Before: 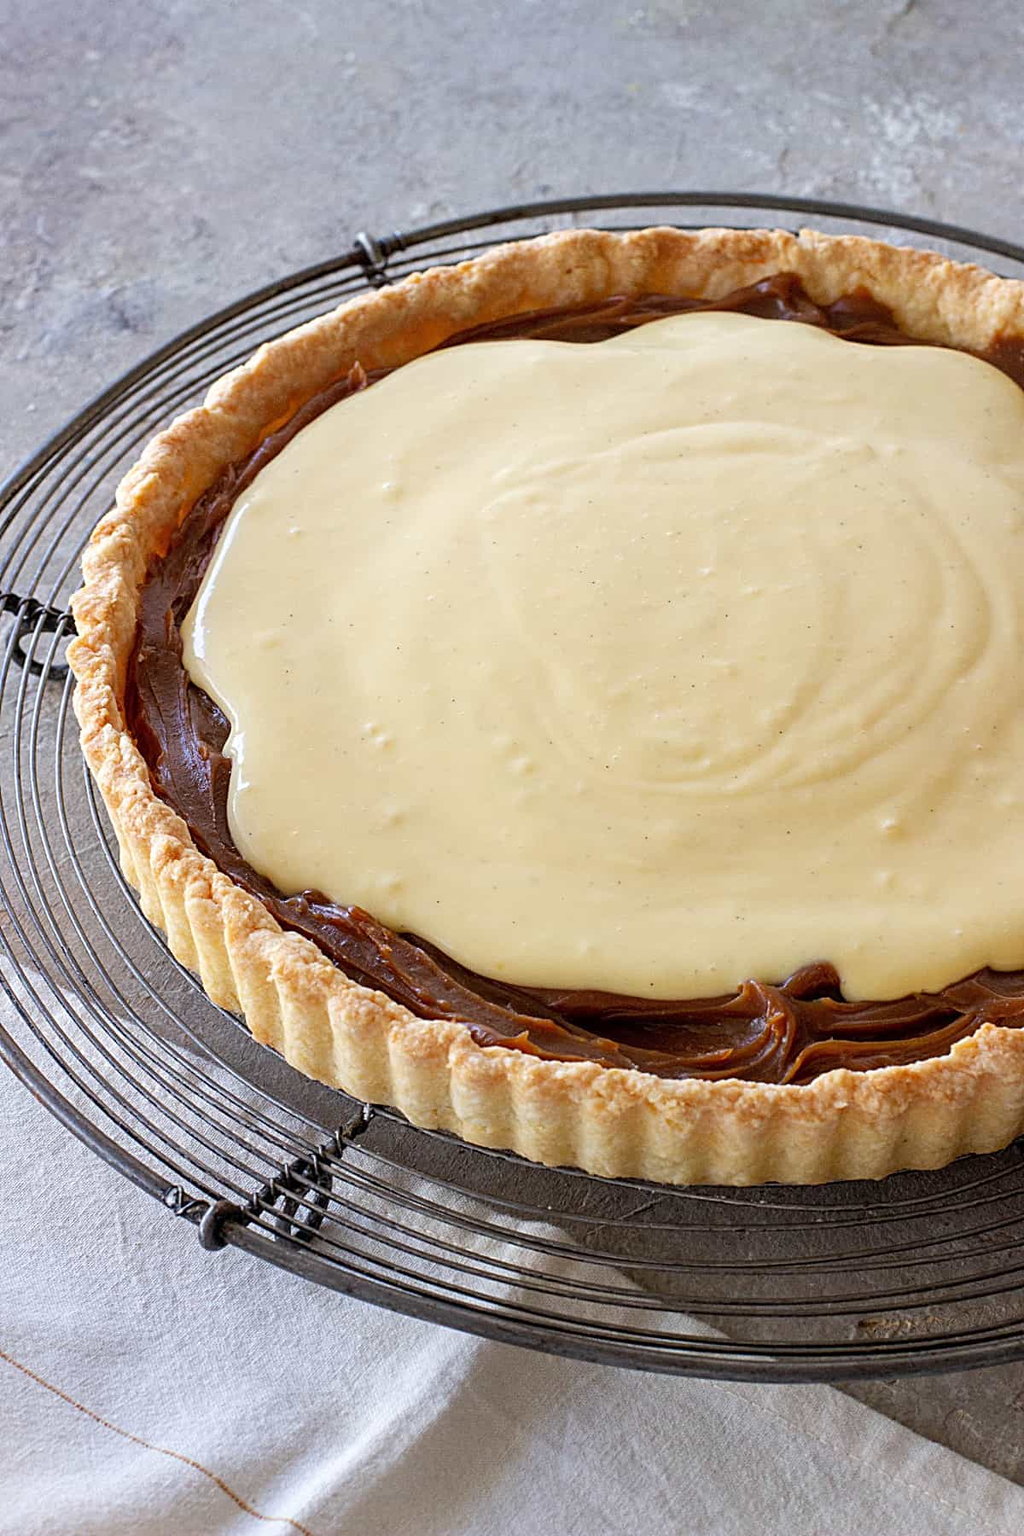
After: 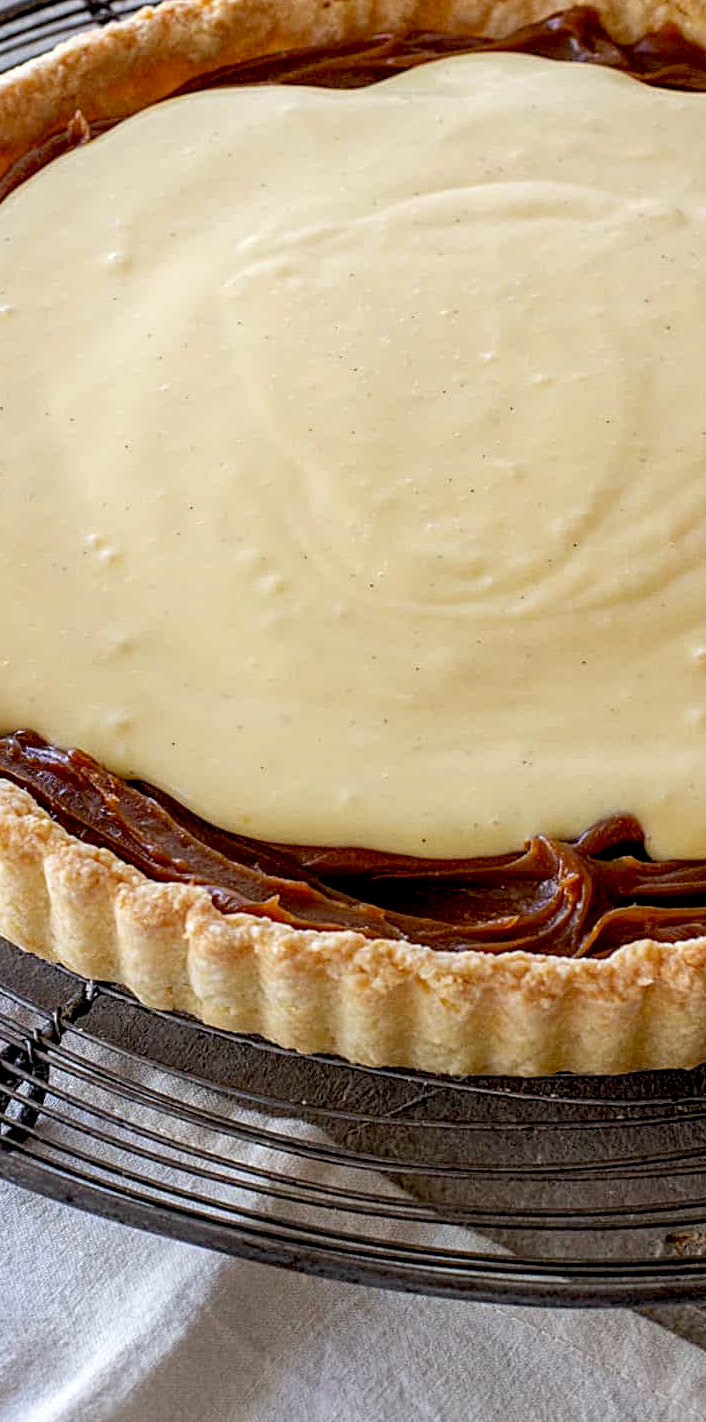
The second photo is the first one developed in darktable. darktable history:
crop and rotate: left 28.385%, top 17.397%, right 12.755%, bottom 3.573%
exposure: black level correction 0.013, compensate exposure bias true, compensate highlight preservation false
local contrast: on, module defaults
tone equalizer: edges refinement/feathering 500, mask exposure compensation -1.57 EV, preserve details no
